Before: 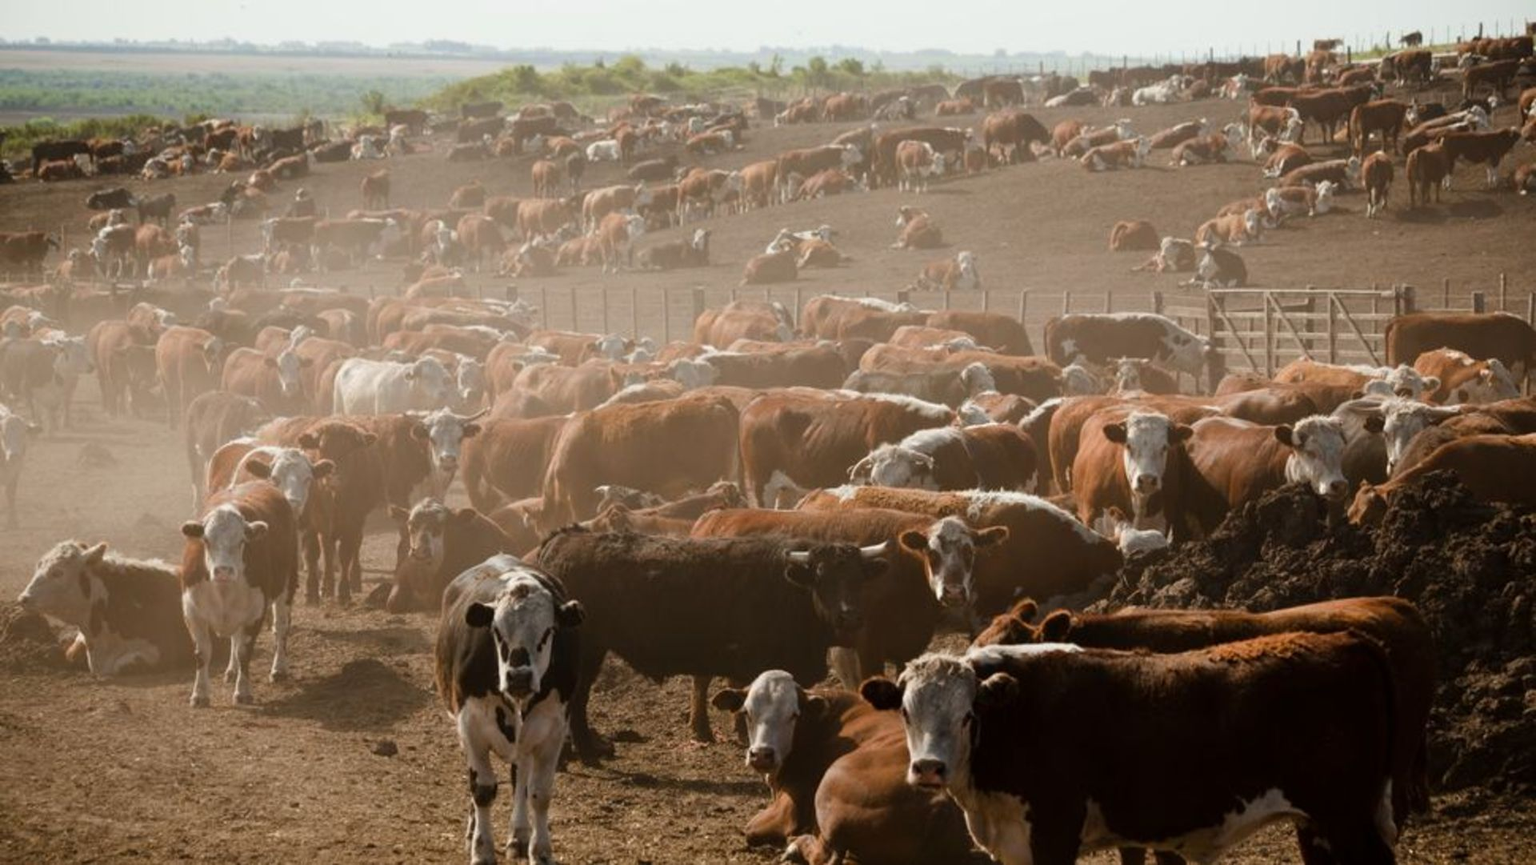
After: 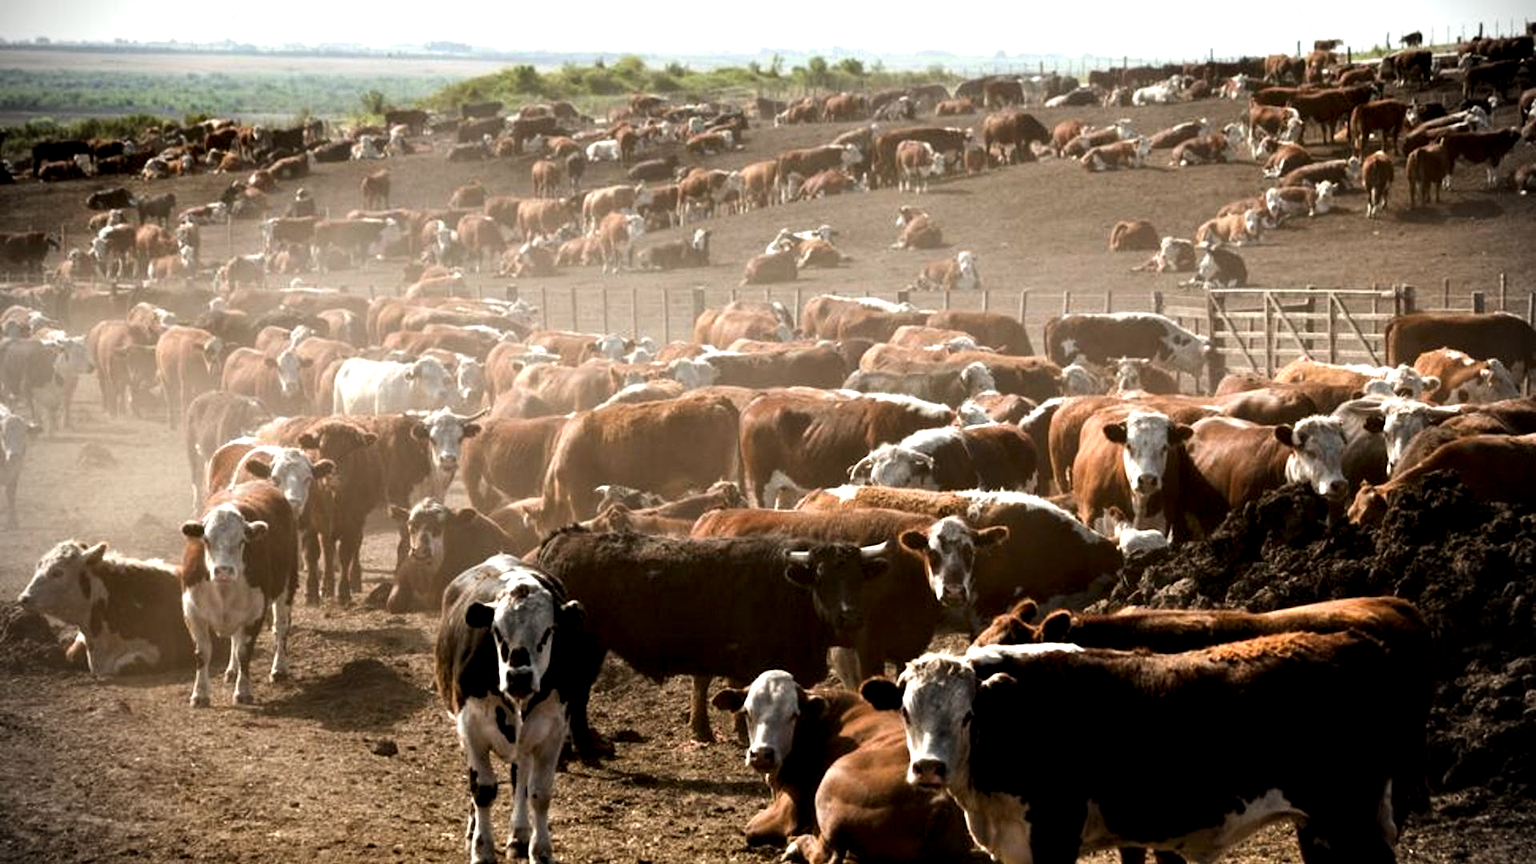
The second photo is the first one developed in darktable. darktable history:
tone equalizer: -8 EV -0.383 EV, -7 EV -0.37 EV, -6 EV -0.314 EV, -5 EV -0.185 EV, -3 EV 0.201 EV, -2 EV 0.354 EV, -1 EV 0.415 EV, +0 EV 0.405 EV, edges refinement/feathering 500, mask exposure compensation -1.57 EV, preserve details no
vignetting: fall-off start 88.13%, fall-off radius 25.87%, brightness -0.485, unbound false
exposure: exposure -0.014 EV, compensate highlight preservation false
contrast equalizer: octaves 7, y [[0.6 ×6], [0.55 ×6], [0 ×6], [0 ×6], [0 ×6]]
